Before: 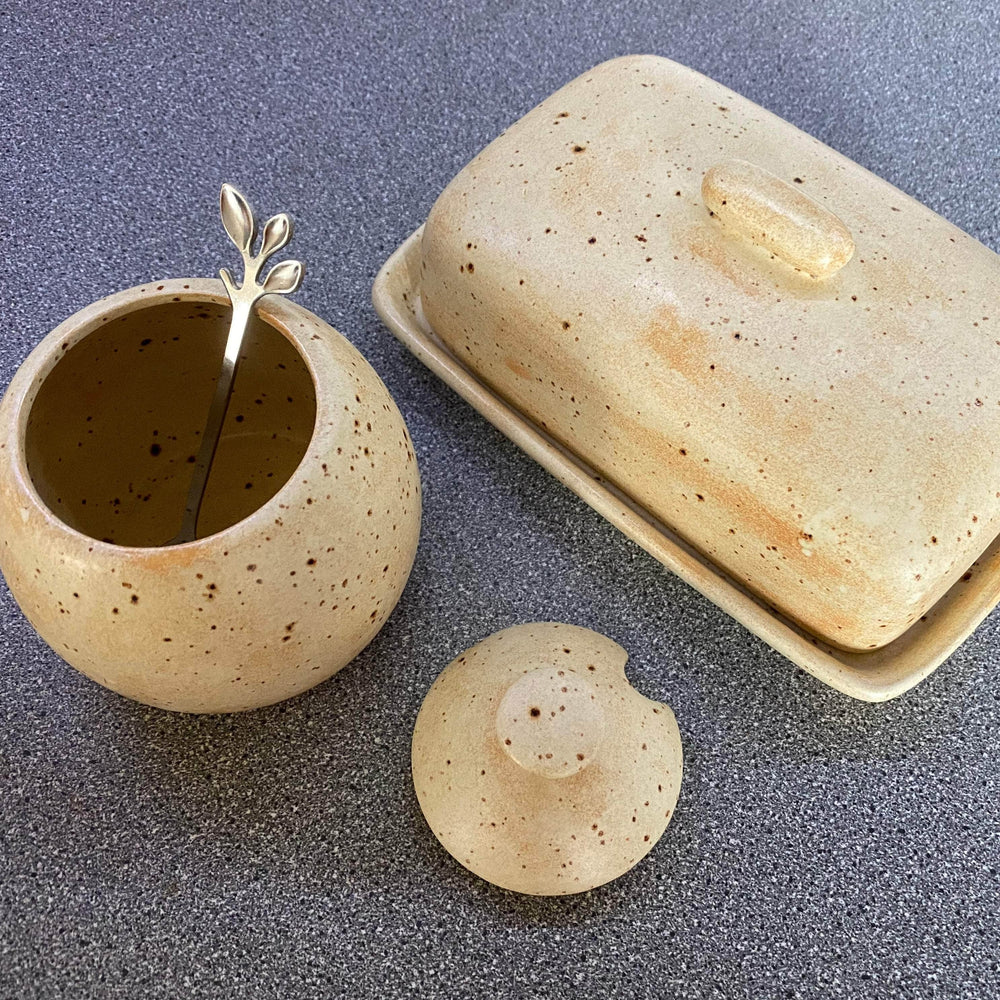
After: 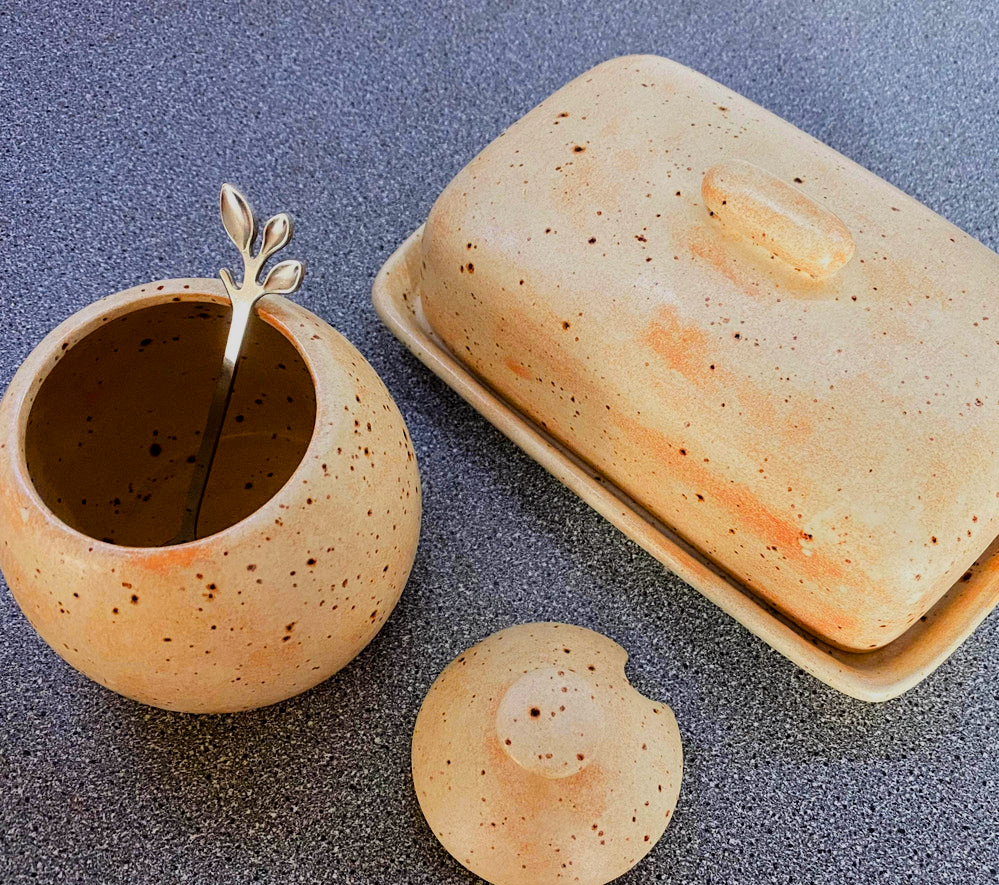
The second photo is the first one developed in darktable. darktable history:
color balance: lift [1, 1.001, 0.999, 1.001], gamma [1, 1.004, 1.007, 0.993], gain [1, 0.991, 0.987, 1.013], contrast 10%, output saturation 120%
crop and rotate: top 0%, bottom 11.49%
filmic rgb: black relative exposure -7.65 EV, white relative exposure 4.56 EV, hardness 3.61
color zones: curves: ch1 [(0.239, 0.552) (0.75, 0.5)]; ch2 [(0.25, 0.462) (0.749, 0.457)], mix 25.94%
